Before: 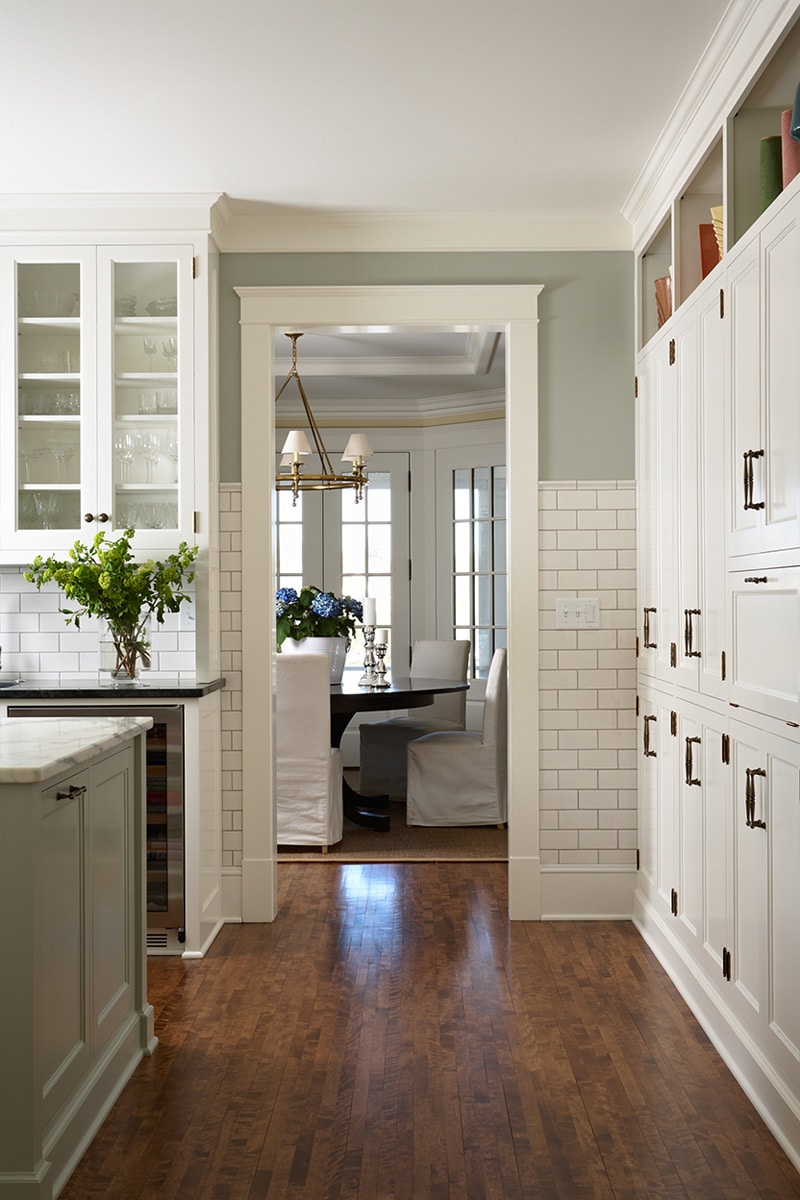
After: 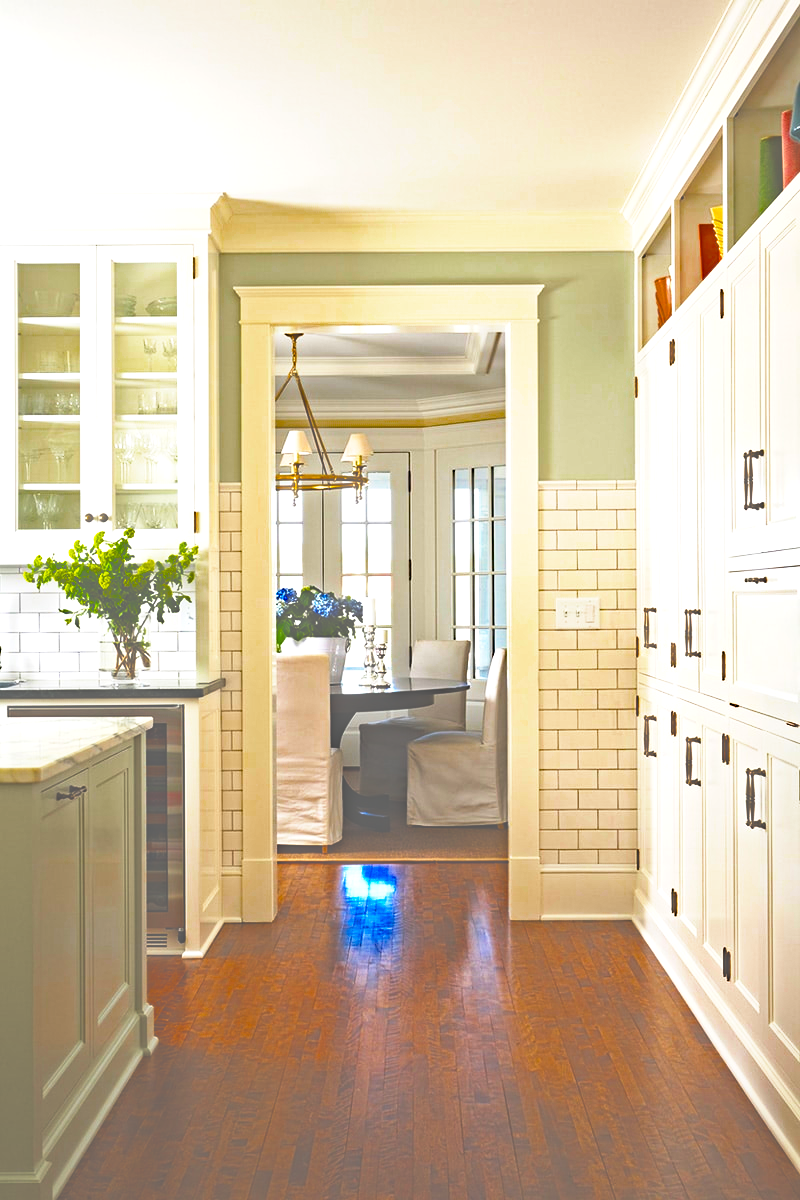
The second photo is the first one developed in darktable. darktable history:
base curve: curves: ch0 [(0, 0) (0.579, 0.807) (1, 1)], preserve colors none
haze removal: strength 0.528, distance 0.92, compatibility mode true, adaptive false
exposure: black level correction -0.072, exposure 0.503 EV, compensate highlight preservation false
color balance rgb: perceptual saturation grading › global saturation 75.331%, perceptual saturation grading › shadows -30.705%, global vibrance 10.024%, contrast 15.619%, saturation formula JzAzBz (2021)
